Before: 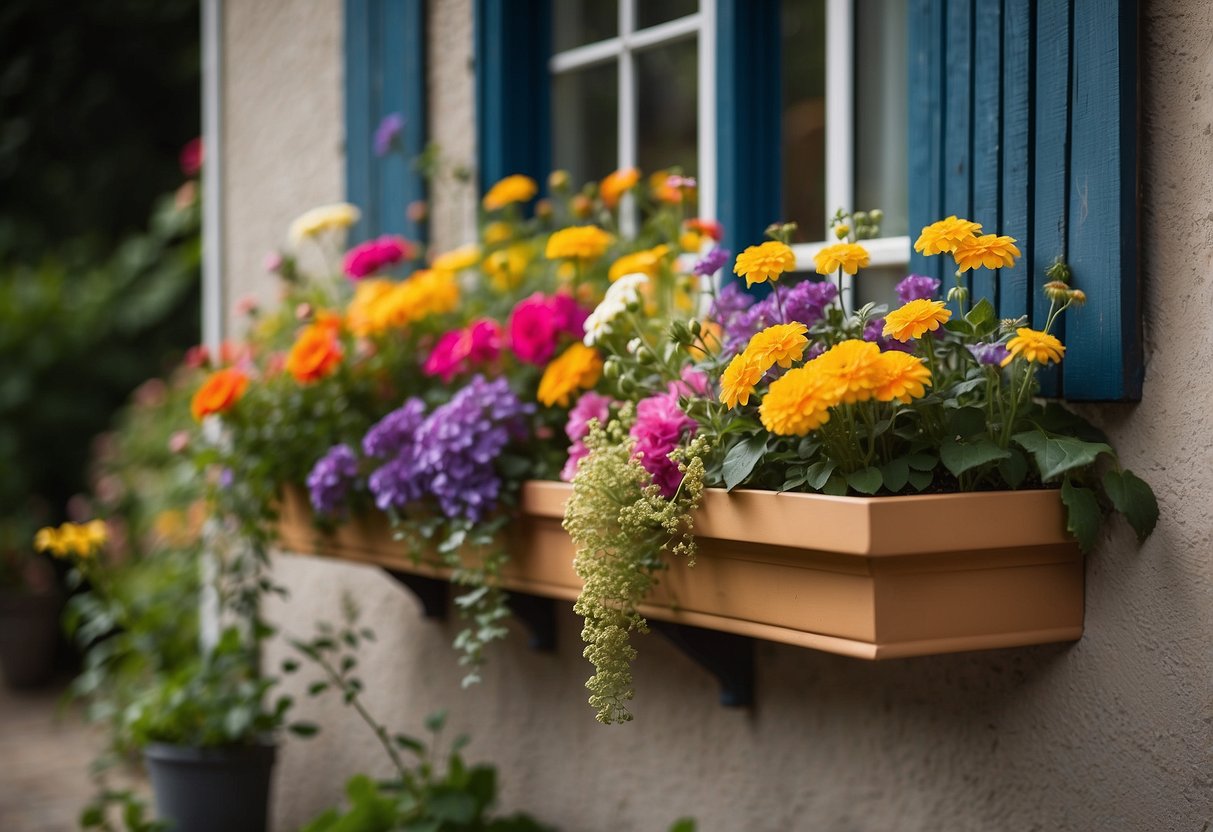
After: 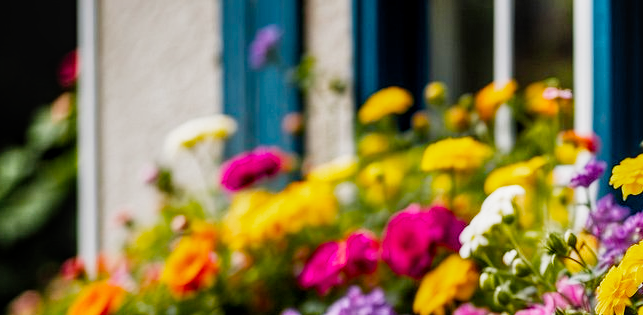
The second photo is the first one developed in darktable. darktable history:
exposure: exposure 0.126 EV, compensate highlight preservation false
filmic rgb: black relative exposure -7.65 EV, white relative exposure 4.56 EV, hardness 3.61, contrast 1.054, preserve chrominance no, color science v4 (2020), contrast in shadows soft
color balance rgb: perceptual saturation grading › global saturation 29.806%, perceptual brilliance grading › global brilliance 21.813%, perceptual brilliance grading › shadows -34.613%, global vibrance 20%
crop: left 10.287%, top 10.595%, right 36.649%, bottom 51.433%
shadows and highlights: shadows 61.01, soften with gaussian
local contrast: on, module defaults
